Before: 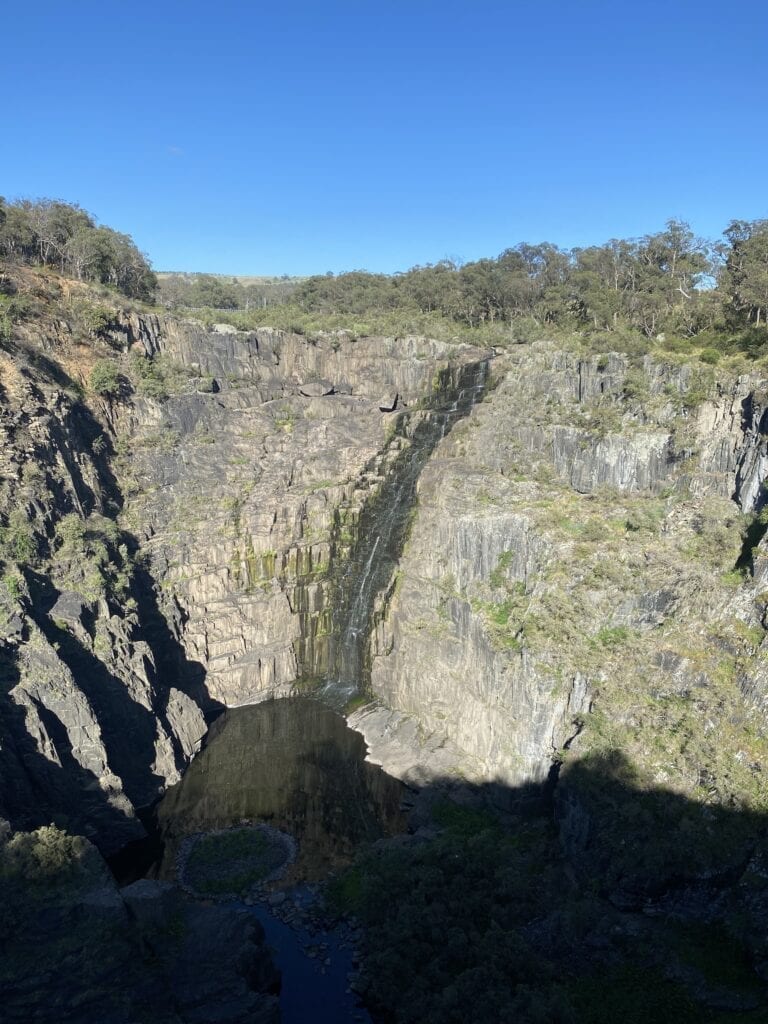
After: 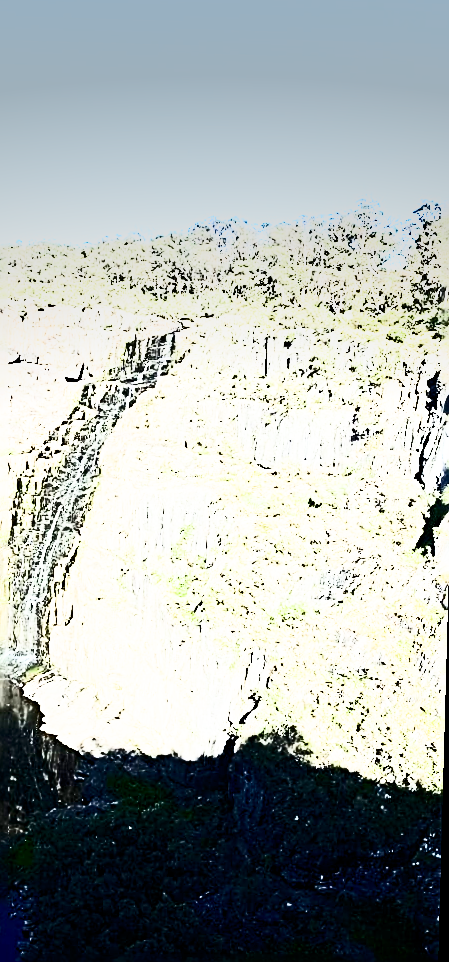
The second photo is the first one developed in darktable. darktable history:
sharpen: radius 3.158, amount 1.731
vibrance: on, module defaults
rotate and perspective: rotation 1.57°, crop left 0.018, crop right 0.982, crop top 0.039, crop bottom 0.961
sigmoid: contrast 1.6, skew -0.2, preserve hue 0%, red attenuation 0.1, red rotation 0.035, green attenuation 0.1, green rotation -0.017, blue attenuation 0.15, blue rotation -0.052, base primaries Rec2020
contrast brightness saturation: contrast 0.93, brightness 0.2
exposure: black level correction 0.001, exposure 1.822 EV, compensate exposure bias true, compensate highlight preservation false
crop: left 41.402%
vignetting: fall-off start 97.52%, fall-off radius 100%, brightness -0.574, saturation 0, center (-0.027, 0.404), width/height ratio 1.368, unbound false
